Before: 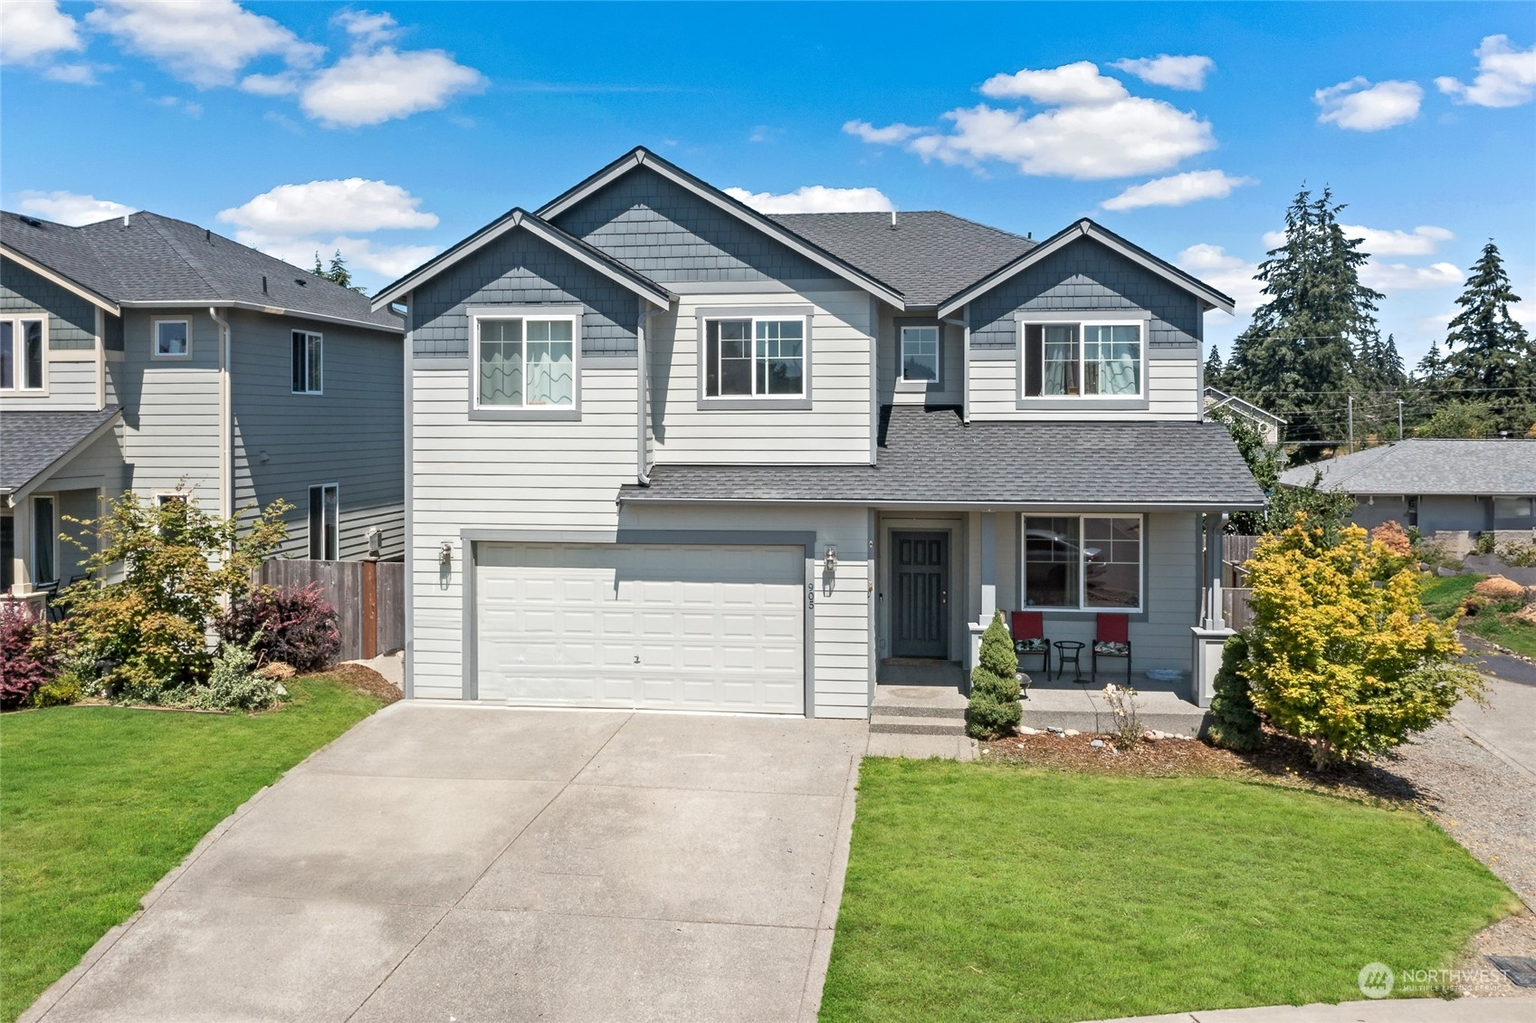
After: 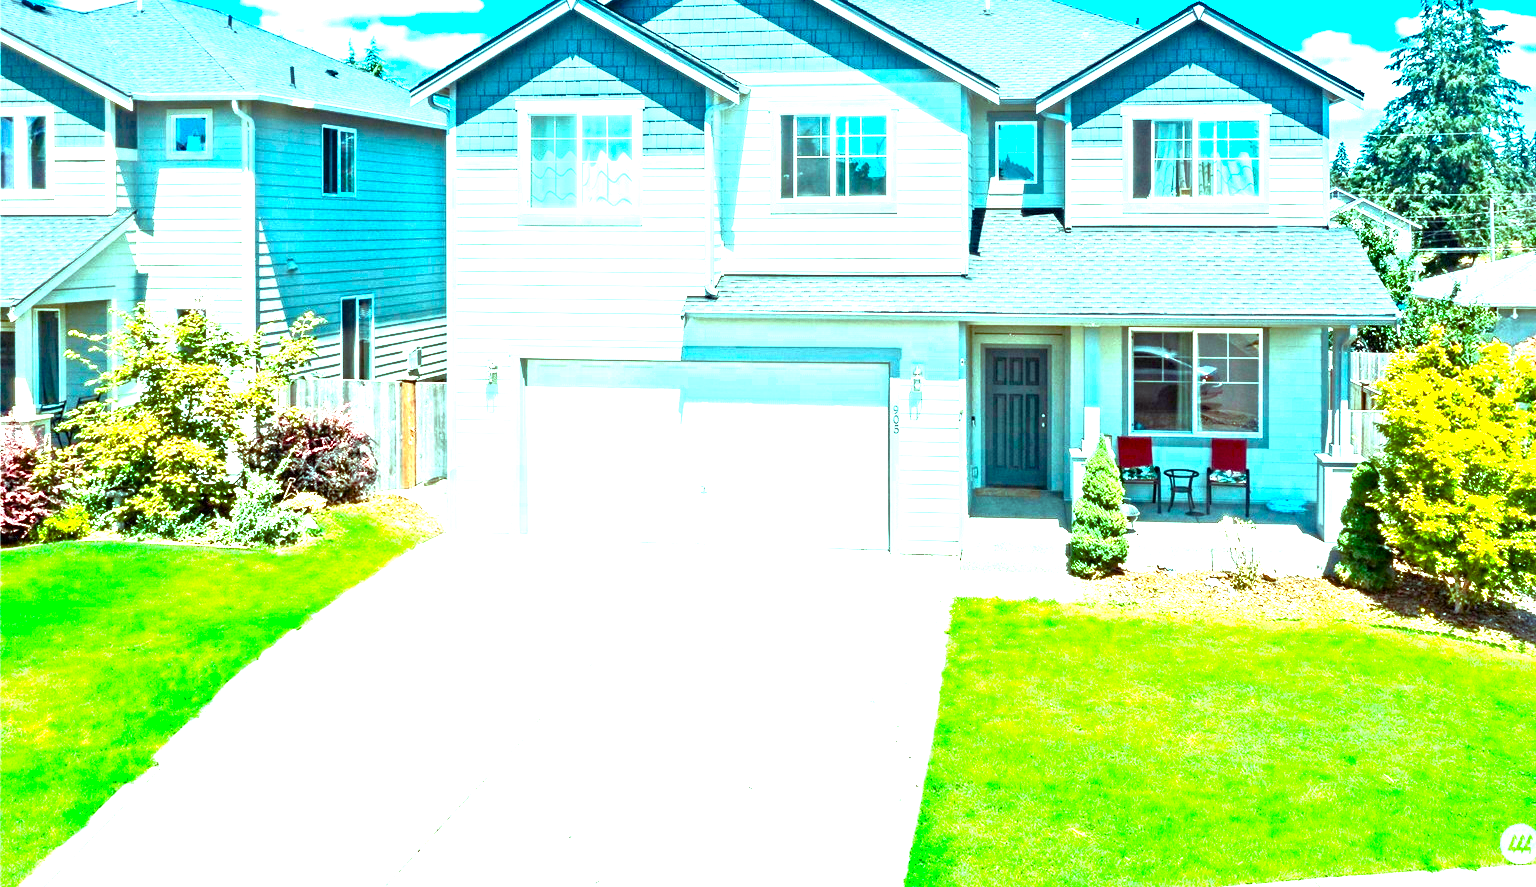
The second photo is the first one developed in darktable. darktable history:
crop: top 21.207%, right 9.473%, bottom 0.289%
local contrast: mode bilateral grid, contrast 20, coarseness 51, detail 119%, midtone range 0.2
tone equalizer: -8 EV 0 EV, -7 EV -0.003 EV, -6 EV 0.004 EV, -5 EV -0.053 EV, -4 EV -0.107 EV, -3 EV -0.148 EV, -2 EV 0.265 EV, -1 EV 0.71 EV, +0 EV 0.477 EV, edges refinement/feathering 500, mask exposure compensation -1.57 EV, preserve details no
color balance rgb: highlights gain › chroma 7.592%, highlights gain › hue 185.18°, linear chroma grading › global chroma 42.604%, perceptual saturation grading › global saturation 20%, perceptual saturation grading › highlights -24.884%, perceptual saturation grading › shadows 23.918%, global vibrance 16.167%, saturation formula JzAzBz (2021)
exposure: exposure 2.185 EV, compensate highlight preservation false
